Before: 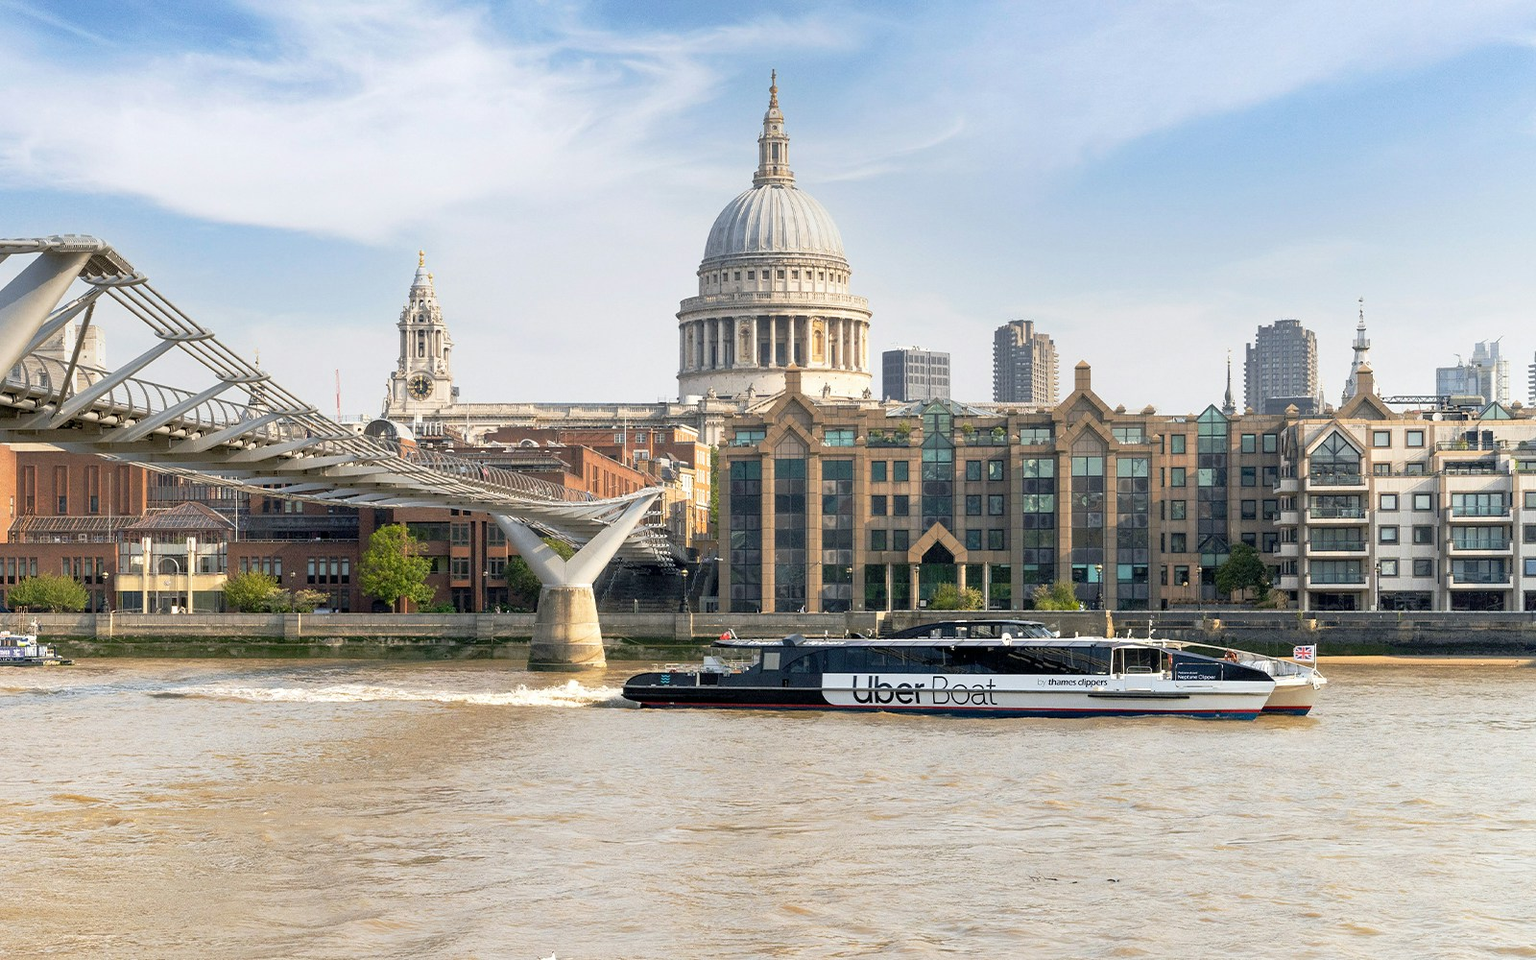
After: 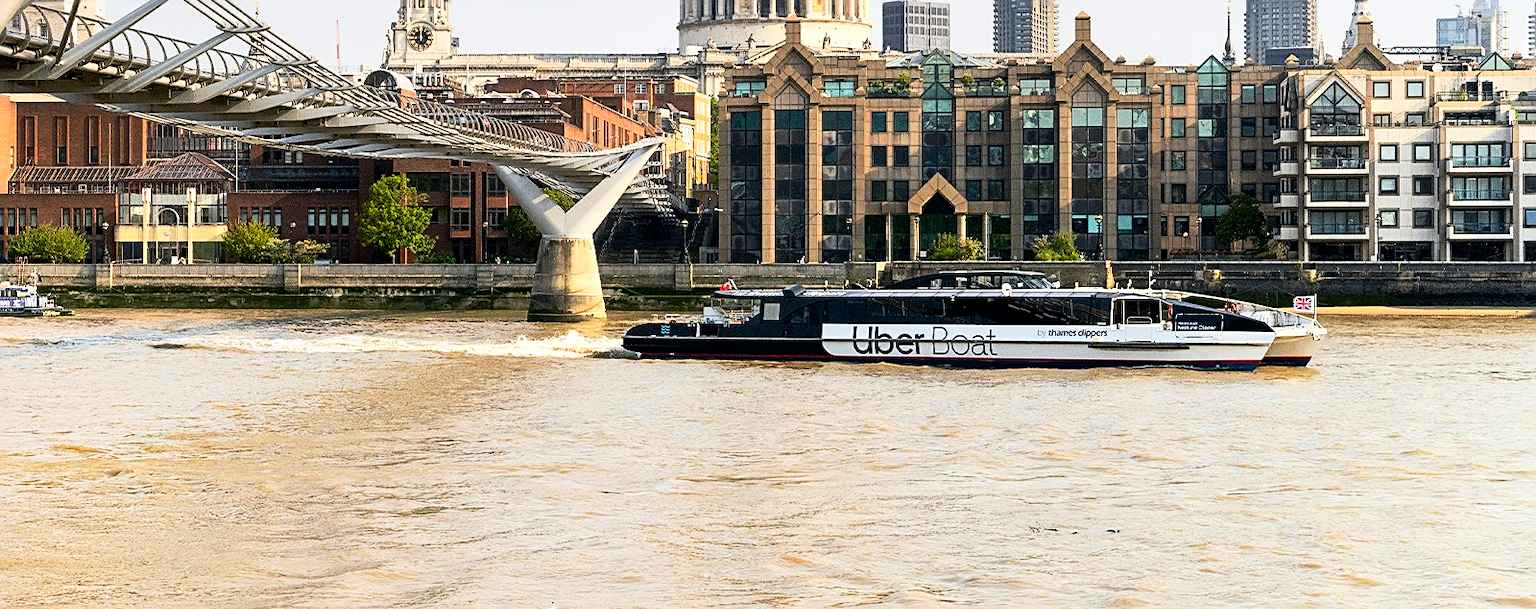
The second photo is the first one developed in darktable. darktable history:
sharpen: on, module defaults
contrast brightness saturation: contrast 0.19, brightness -0.11, saturation 0.21
tone curve: curves: ch0 [(0, 0) (0.004, 0.001) (0.133, 0.112) (0.325, 0.362) (0.832, 0.893) (1, 1)], color space Lab, linked channels, preserve colors none
tone equalizer: on, module defaults
crop and rotate: top 36.435%
